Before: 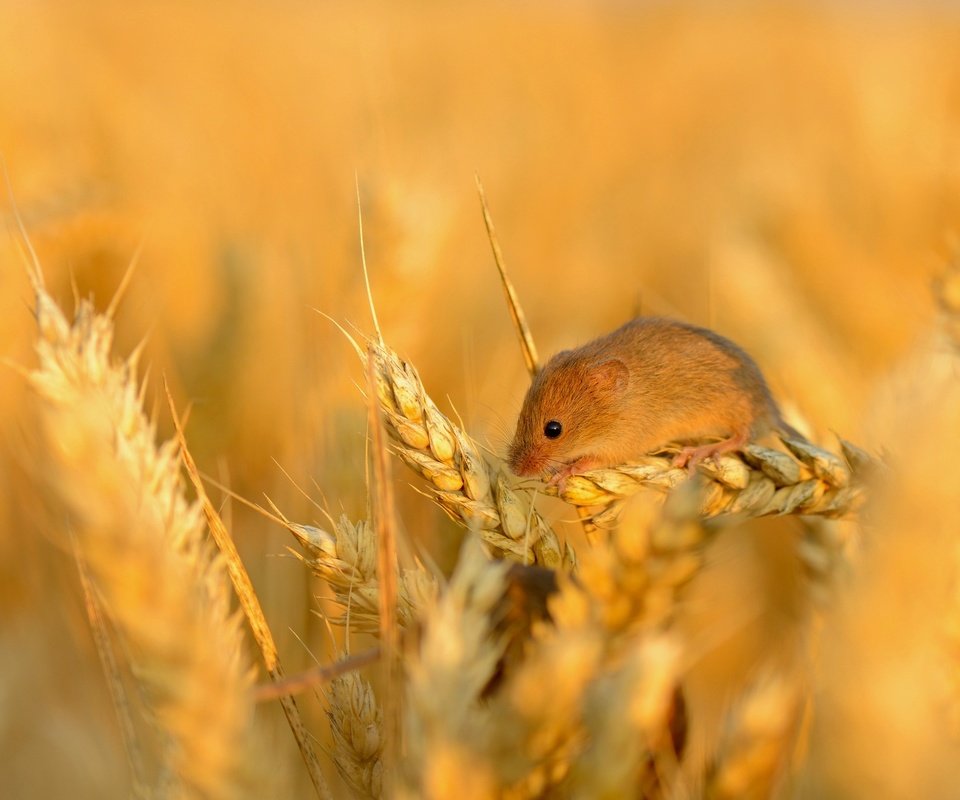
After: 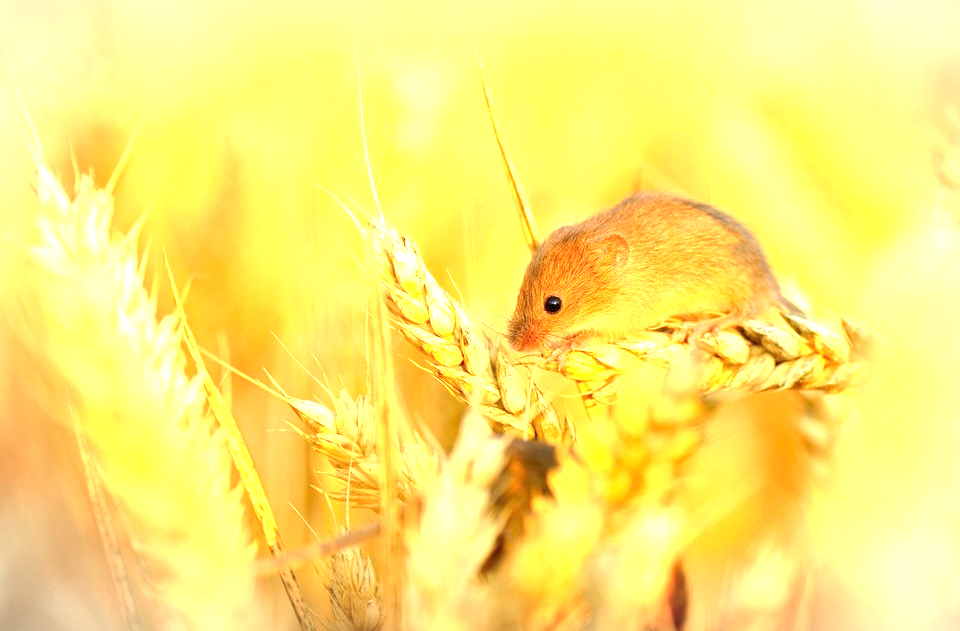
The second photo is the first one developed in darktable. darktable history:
exposure: black level correction 0, exposure 1.739 EV, compensate highlight preservation false
crop and rotate: top 15.707%, bottom 5.403%
vignetting: fall-off start 87.33%, brightness -0.267, automatic ratio true
